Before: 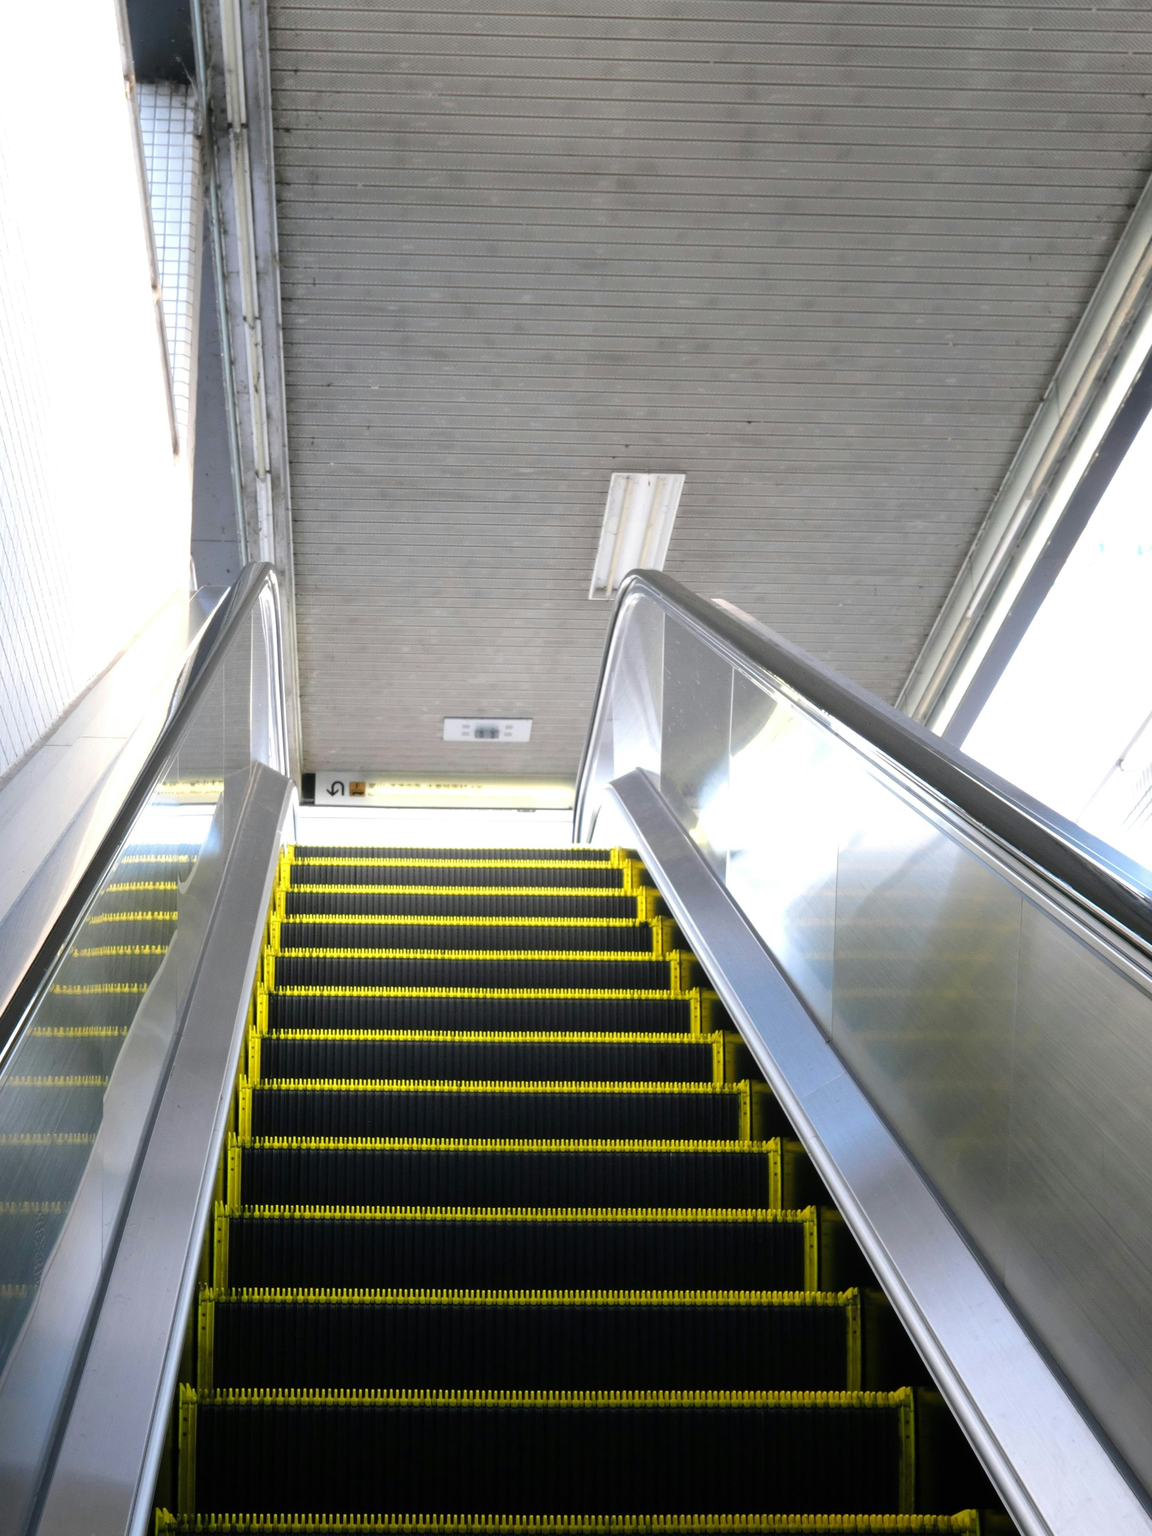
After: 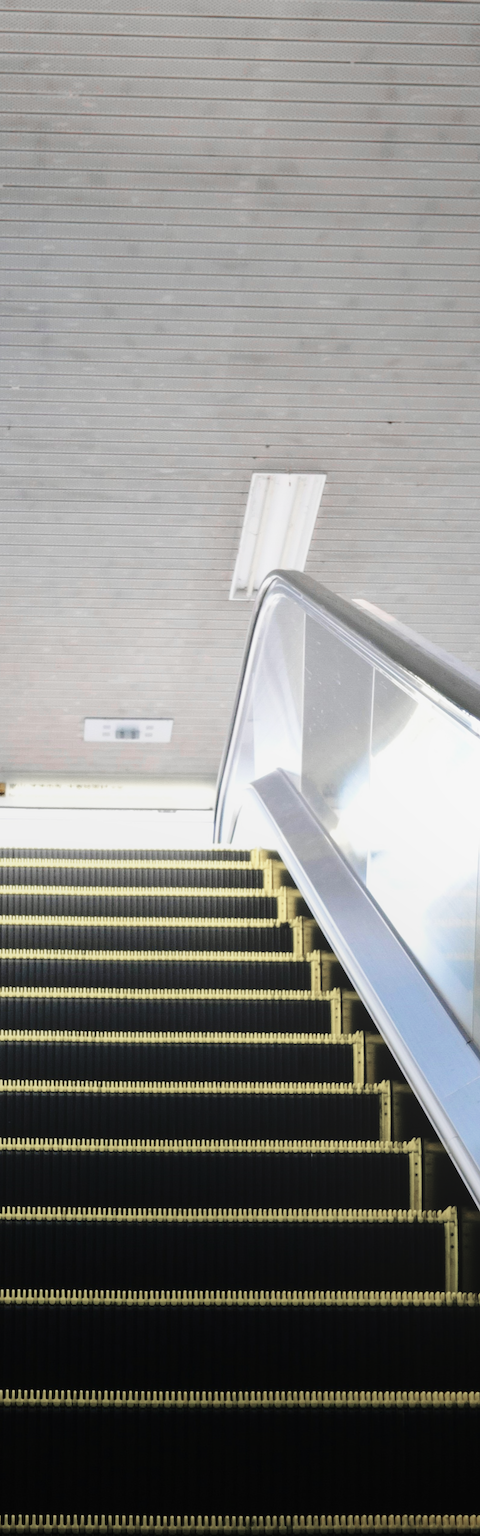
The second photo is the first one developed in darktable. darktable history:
crop: left 31.229%, right 27.105%
local contrast: highlights 68%, shadows 68%, detail 82%, midtone range 0.325
base curve: curves: ch0 [(0, 0) (0.036, 0.025) (0.121, 0.166) (0.206, 0.329) (0.605, 0.79) (1, 1)], preserve colors none
color zones: curves: ch1 [(0, 0.708) (0.088, 0.648) (0.245, 0.187) (0.429, 0.326) (0.571, 0.498) (0.714, 0.5) (0.857, 0.5) (1, 0.708)]
